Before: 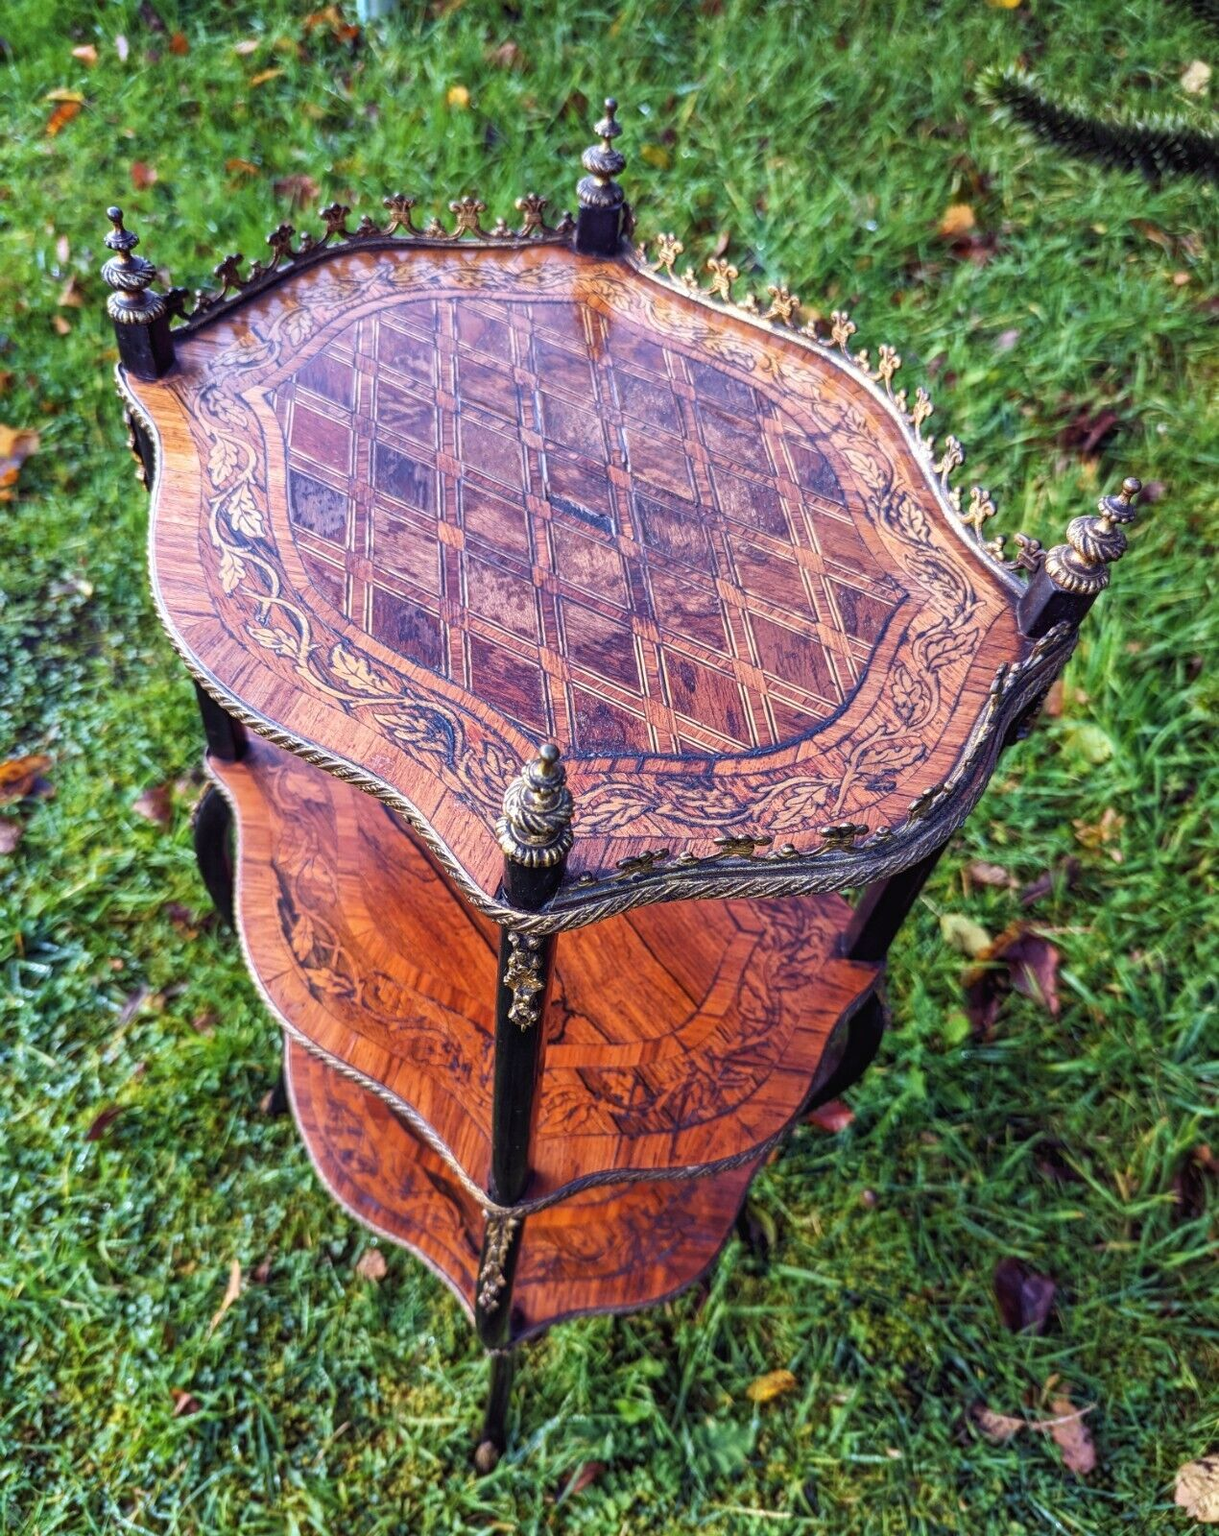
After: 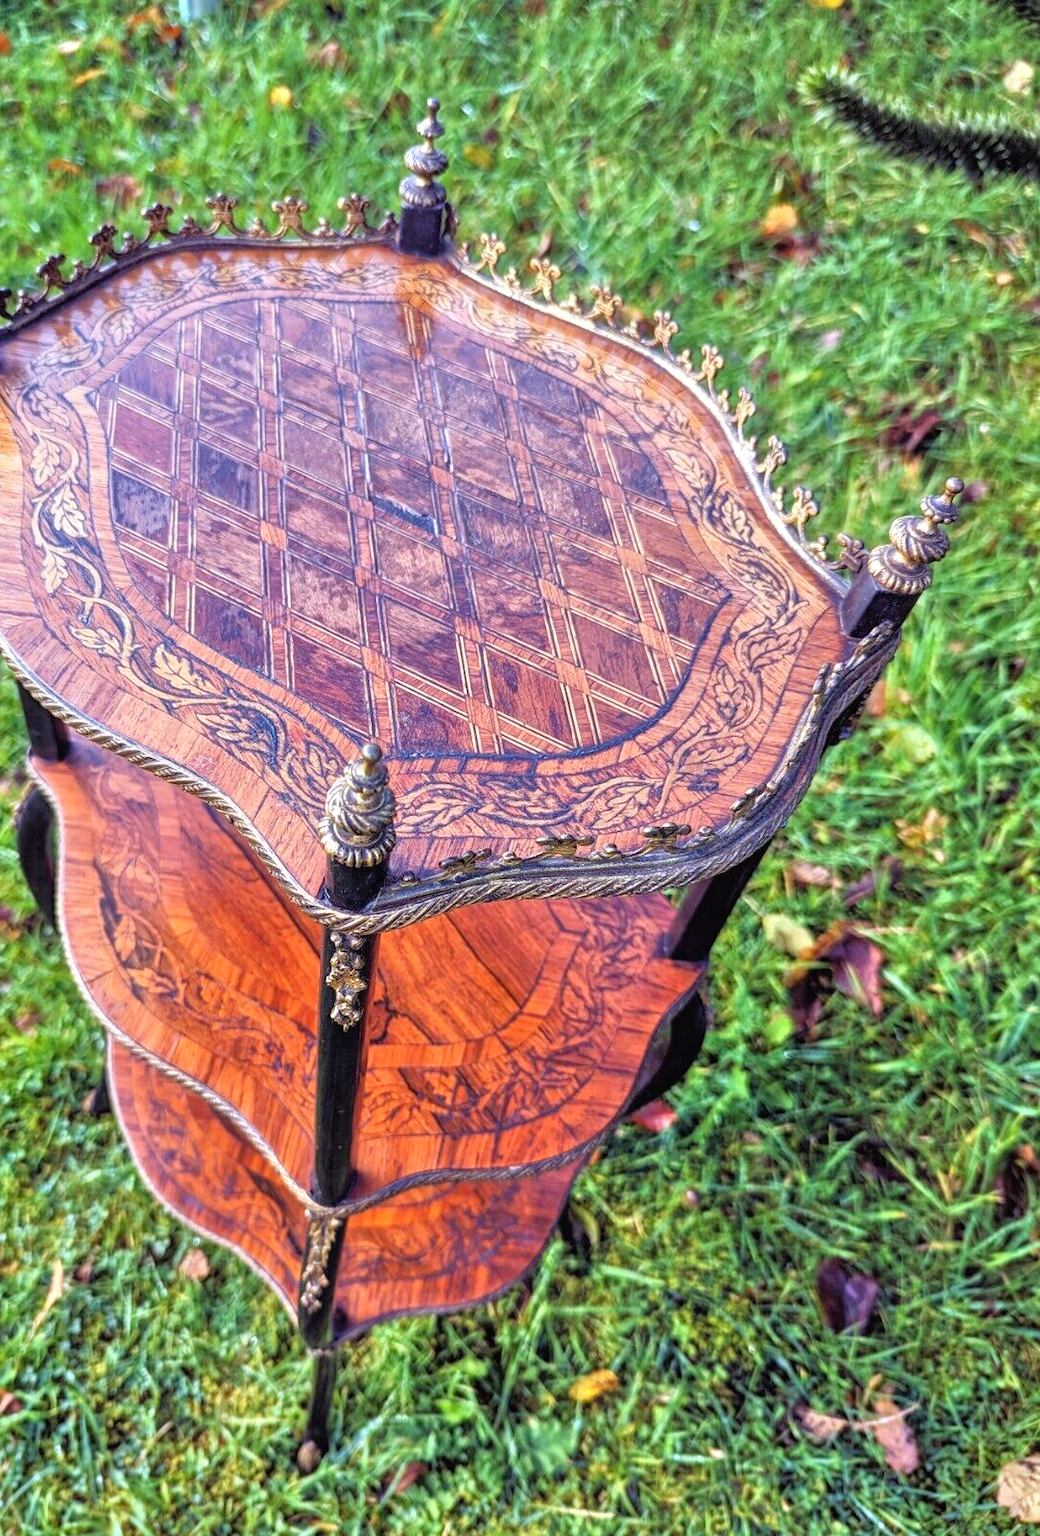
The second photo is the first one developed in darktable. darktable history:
crop and rotate: left 14.584%
tone equalizer: -7 EV 0.15 EV, -6 EV 0.6 EV, -5 EV 1.15 EV, -4 EV 1.33 EV, -3 EV 1.15 EV, -2 EV 0.6 EV, -1 EV 0.15 EV, mask exposure compensation -0.5 EV
